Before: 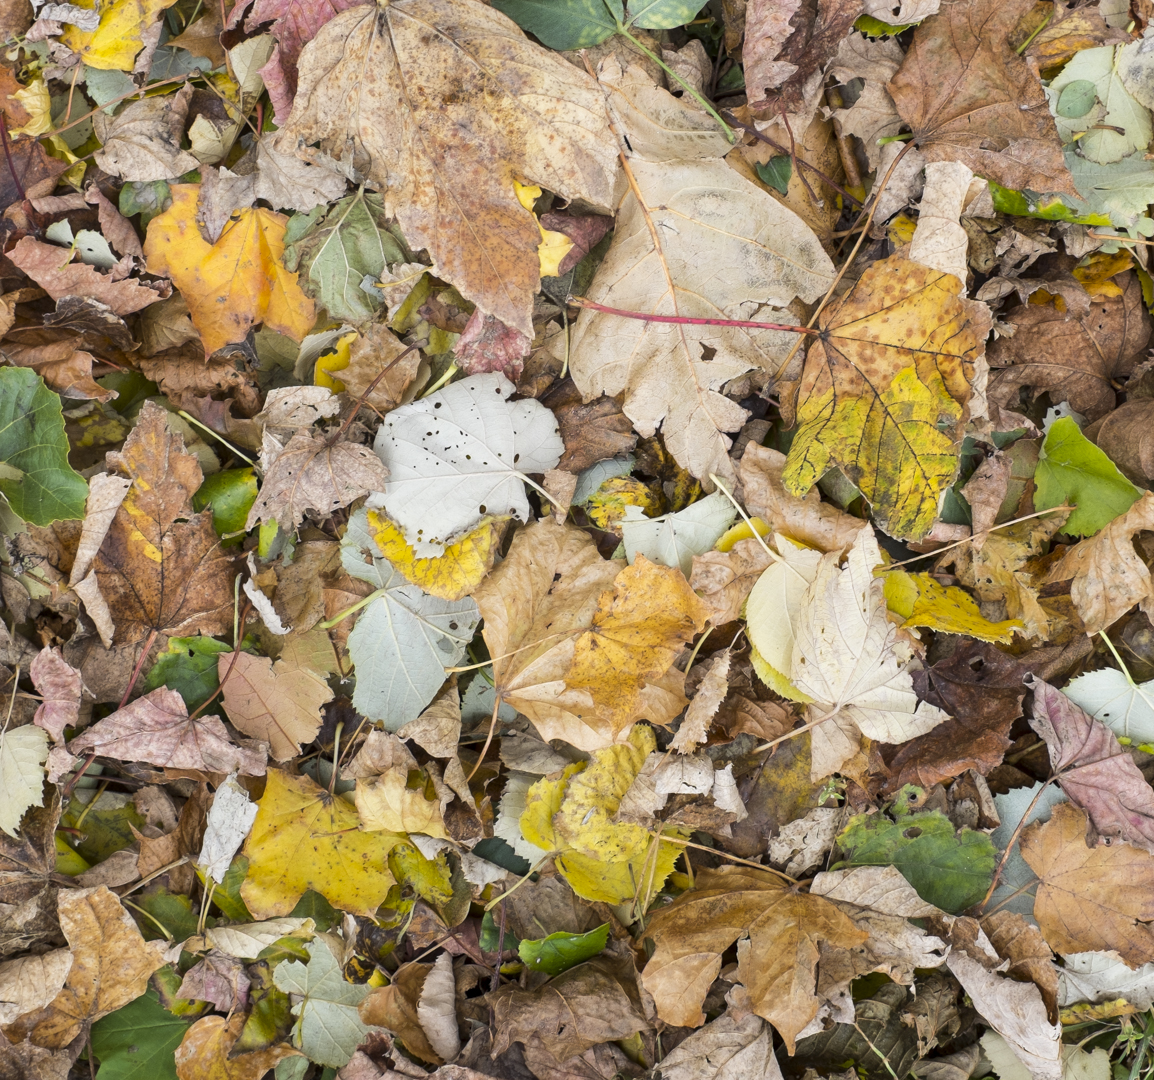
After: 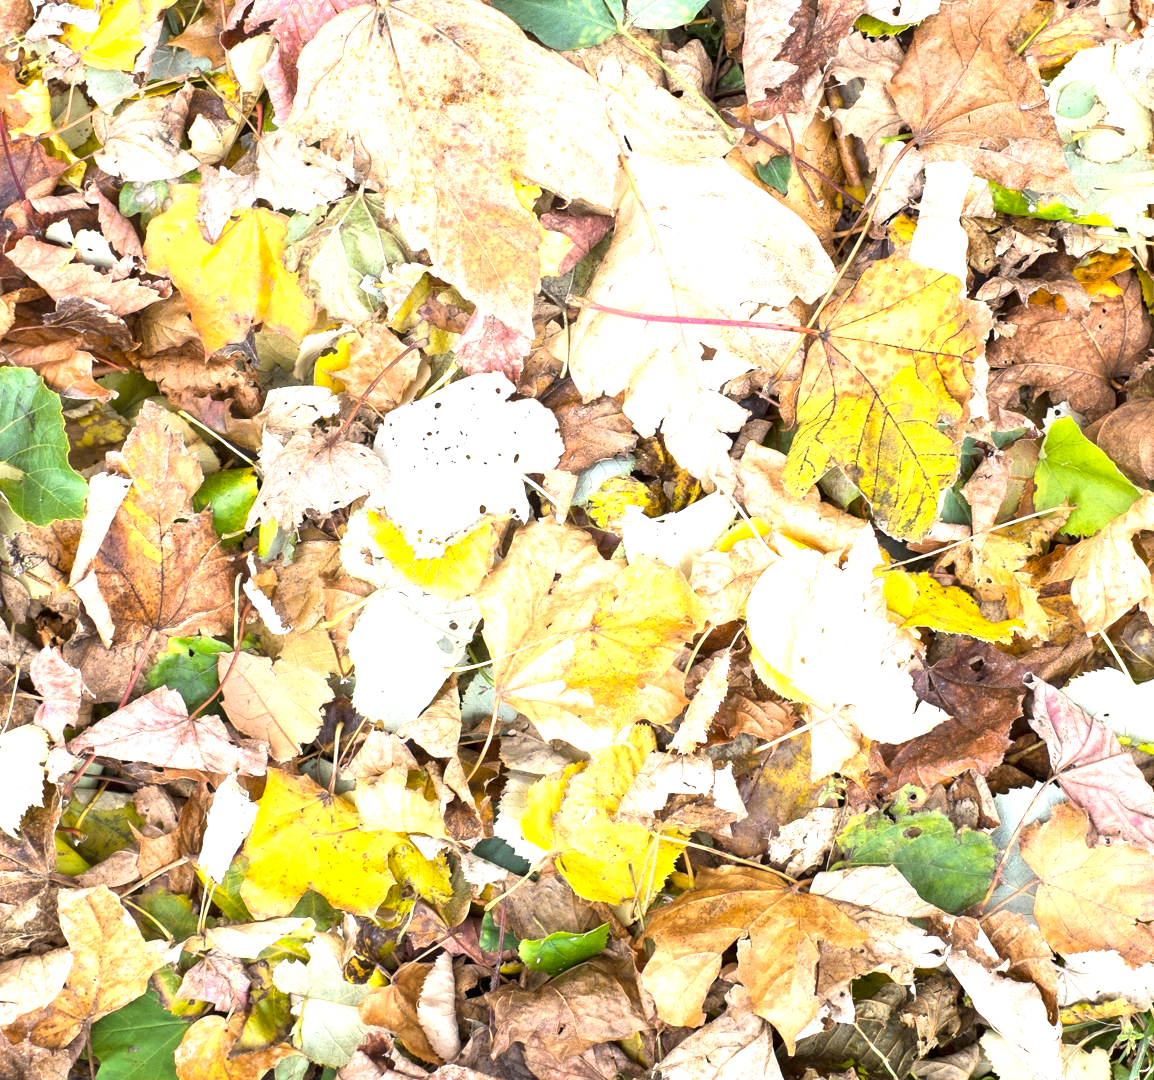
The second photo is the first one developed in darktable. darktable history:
local contrast: mode bilateral grid, contrast 100, coarseness 99, detail 90%, midtone range 0.2
exposure: black level correction 0, exposure 1.377 EV, compensate highlight preservation false
